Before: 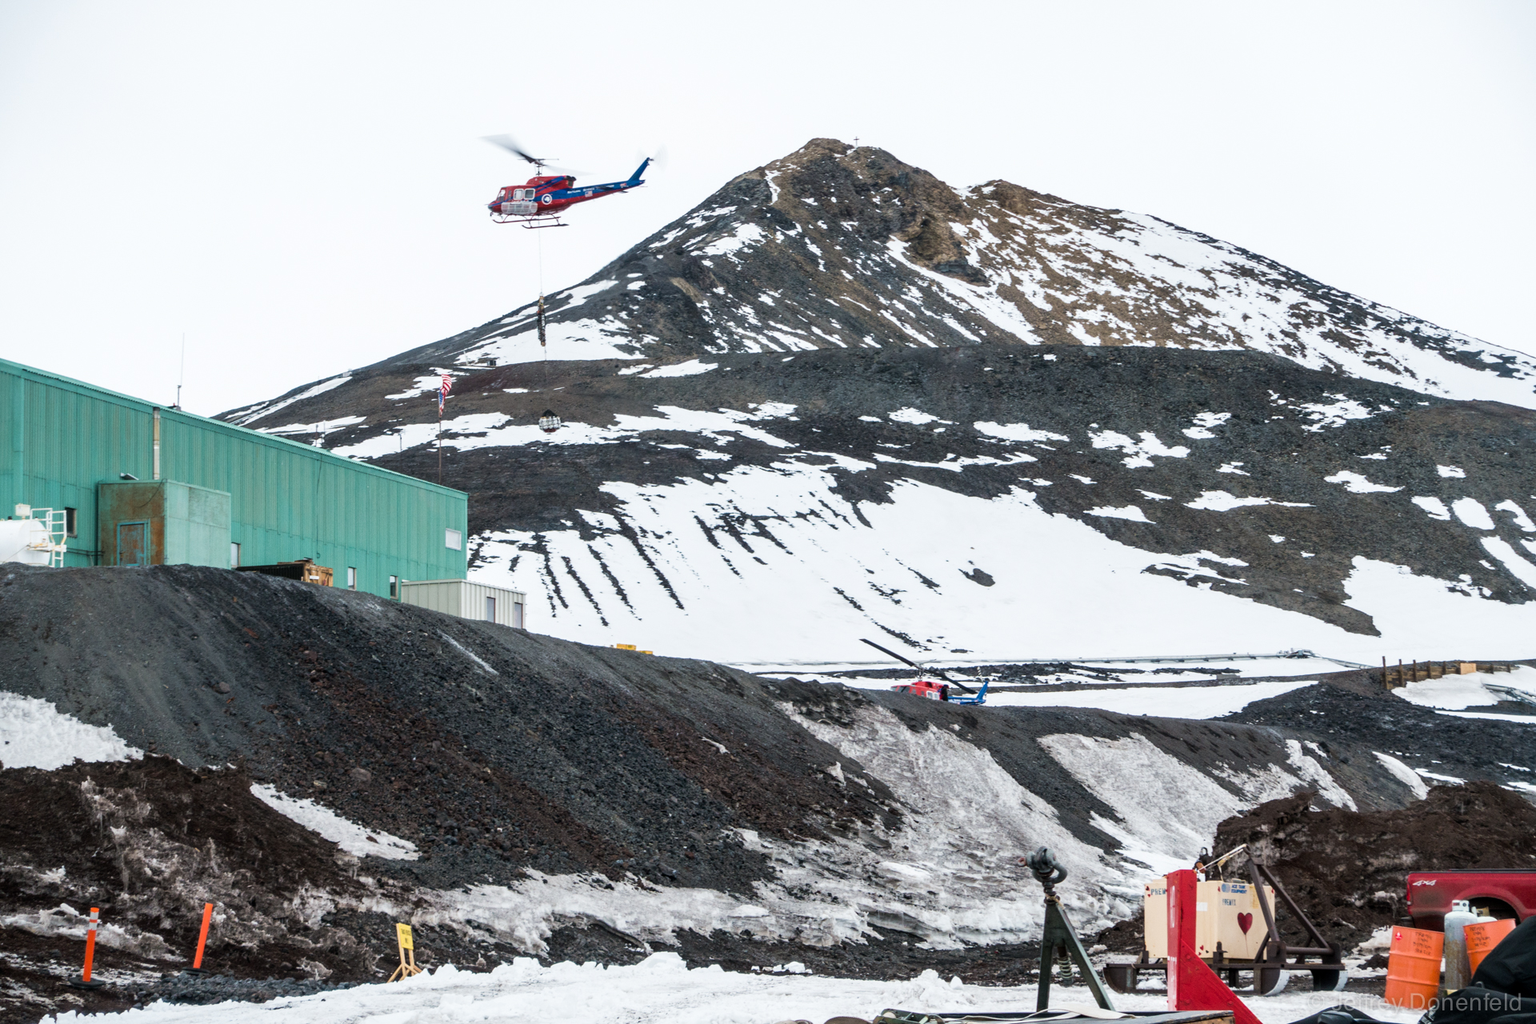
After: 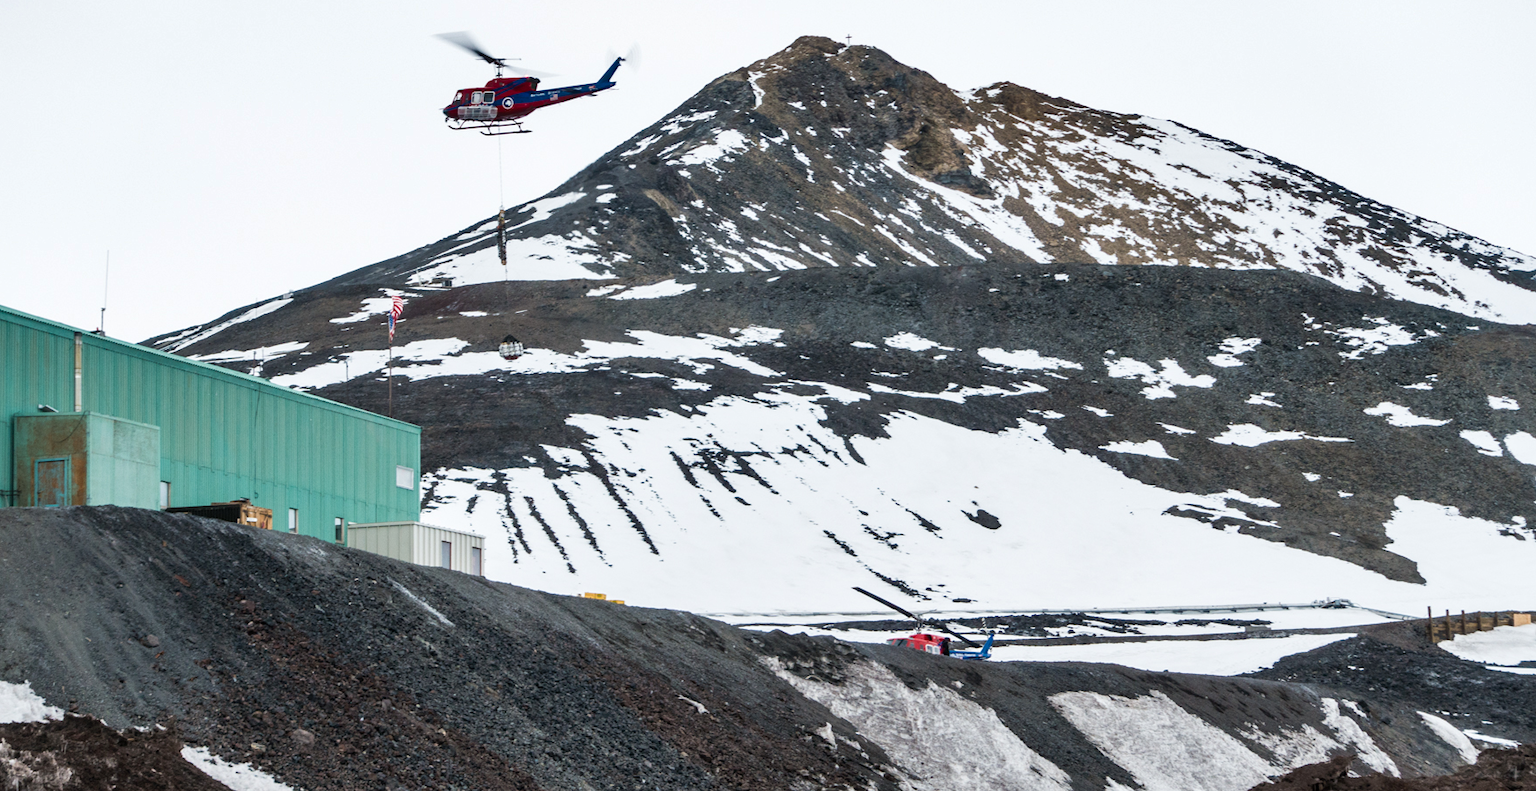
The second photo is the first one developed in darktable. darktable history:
crop: left 5.596%, top 10.314%, right 3.534%, bottom 19.395%
shadows and highlights: low approximation 0.01, soften with gaussian
